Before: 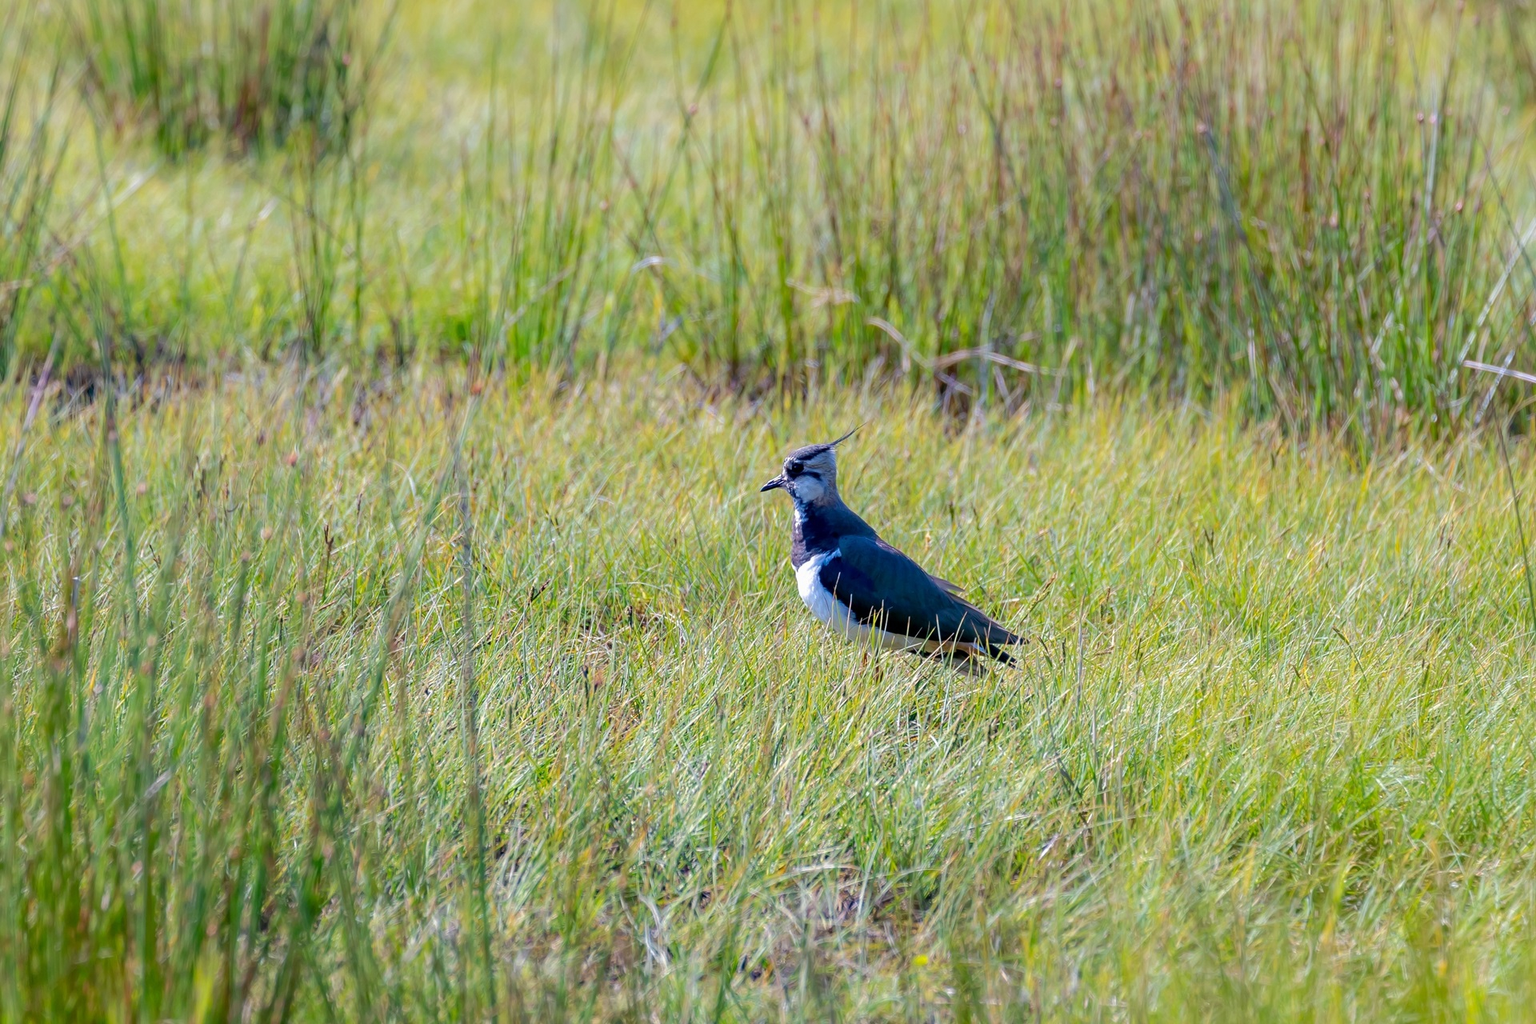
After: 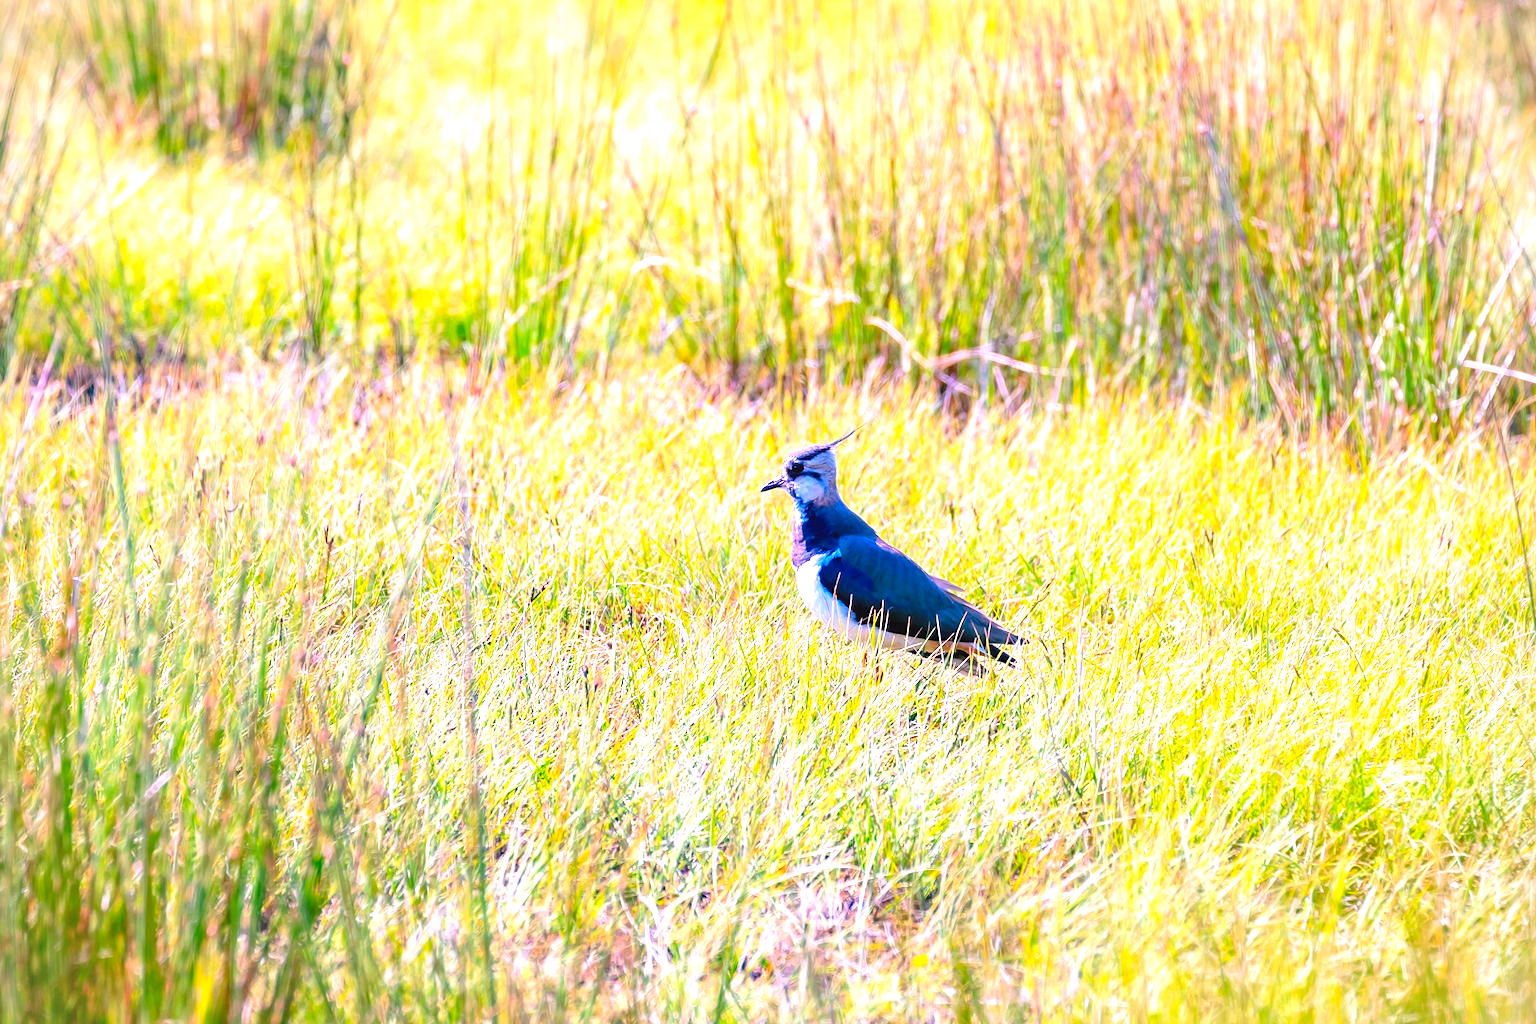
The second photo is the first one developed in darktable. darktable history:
vibrance: vibrance 100%
exposure: black level correction -0.002, exposure 1.35 EV, compensate highlight preservation false
vignetting: fall-off start 92.6%, brightness -0.52, saturation -0.51, center (-0.012, 0)
white balance: red 1.188, blue 1.11
